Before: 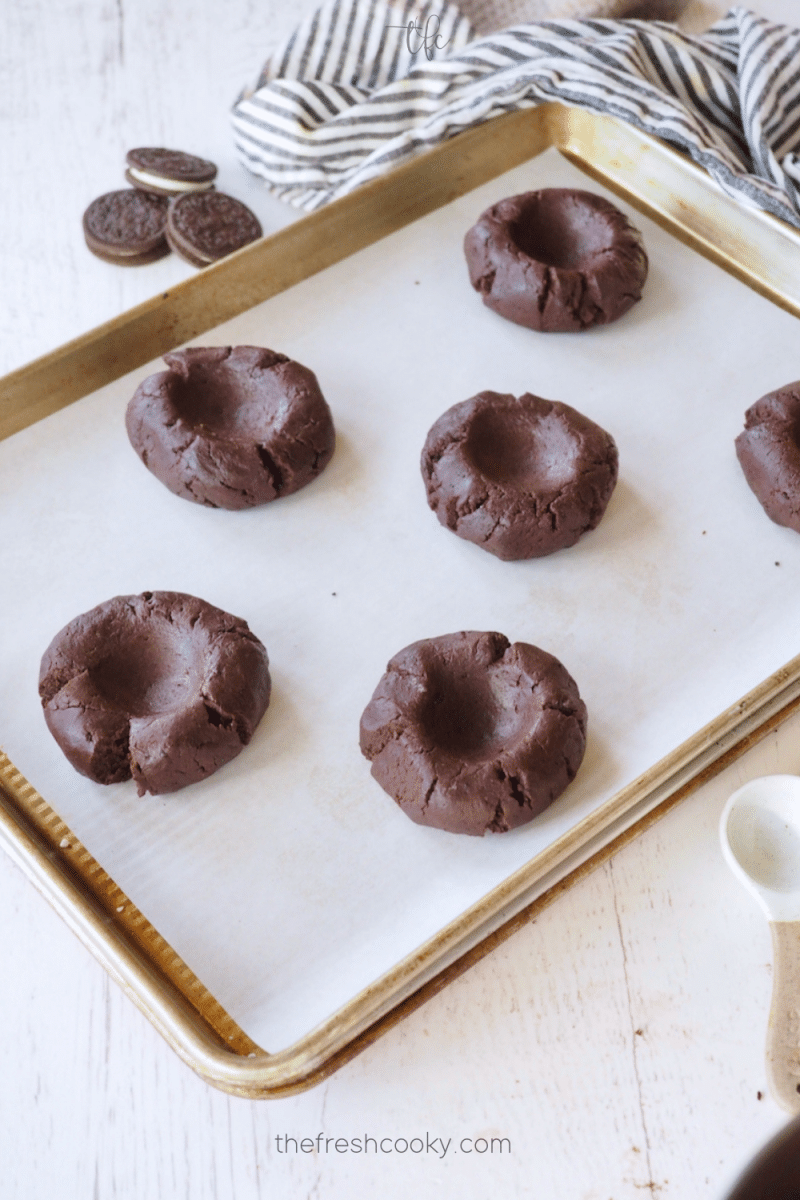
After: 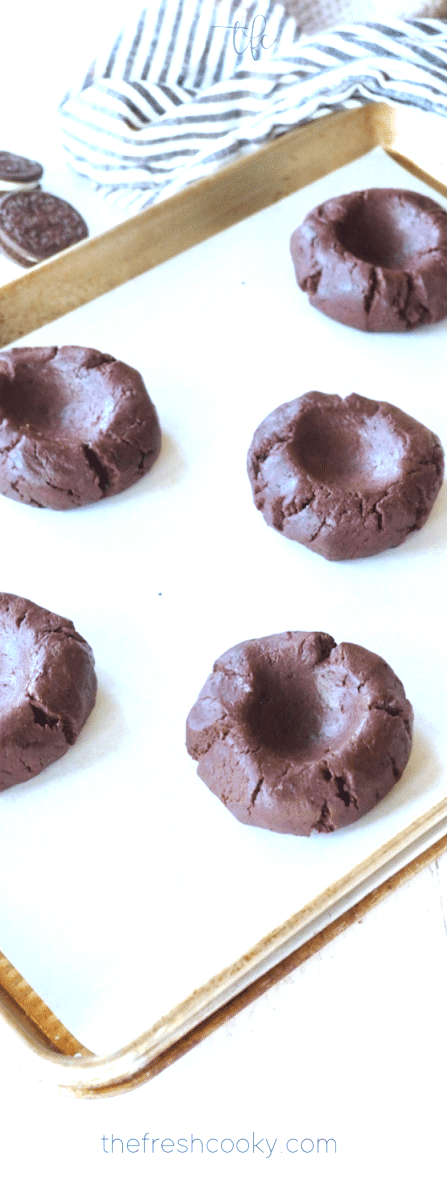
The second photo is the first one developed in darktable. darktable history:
color calibration: illuminant Planckian (black body), x 0.378, y 0.375, temperature 4073.07 K
crop: left 21.867%, right 22.156%, bottom 0.006%
exposure: exposure 0.948 EV, compensate exposure bias true, compensate highlight preservation false
